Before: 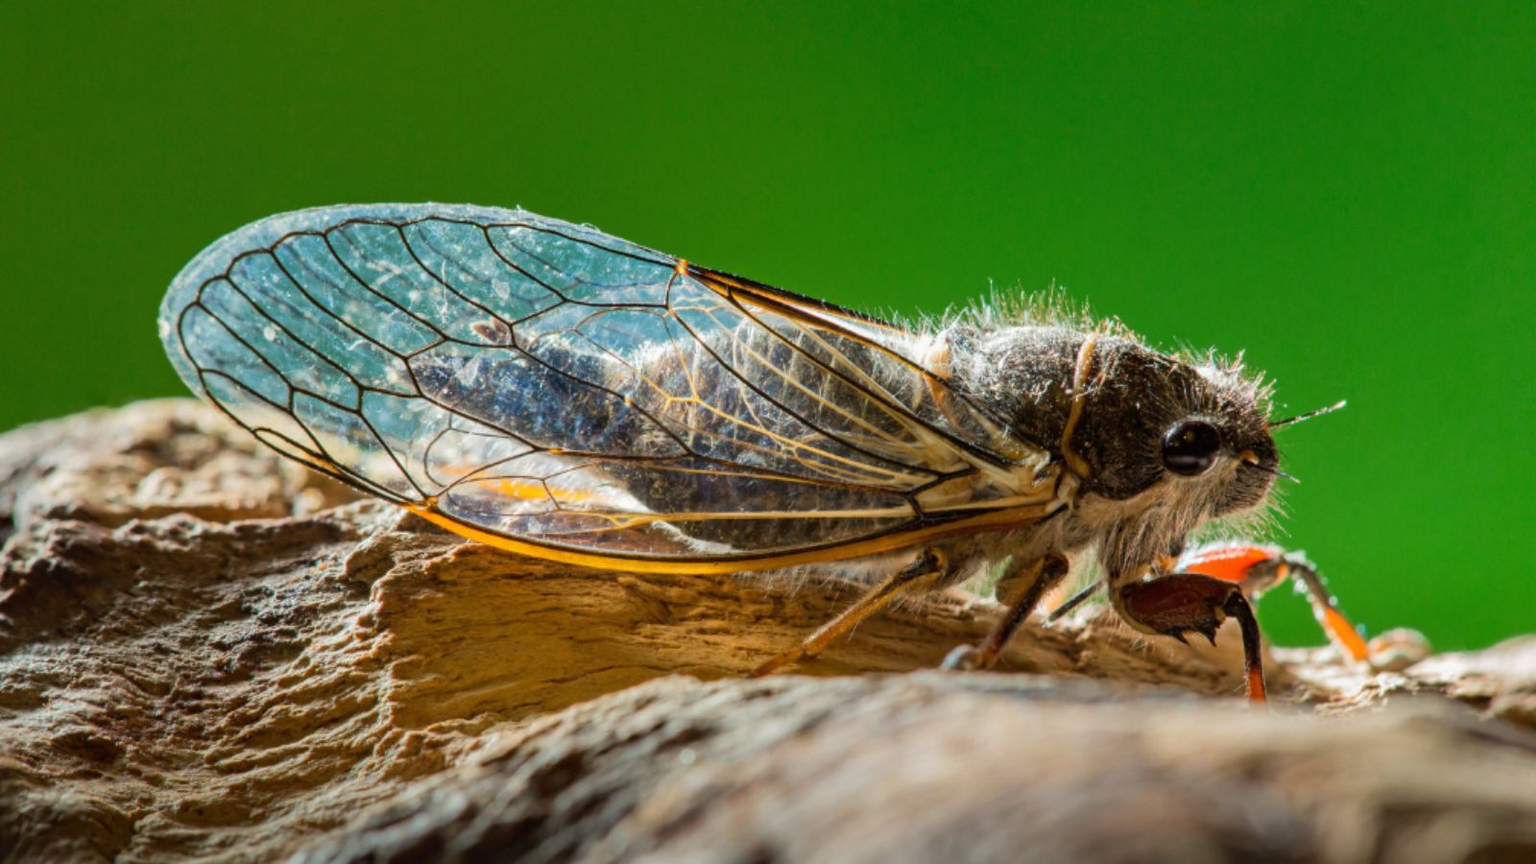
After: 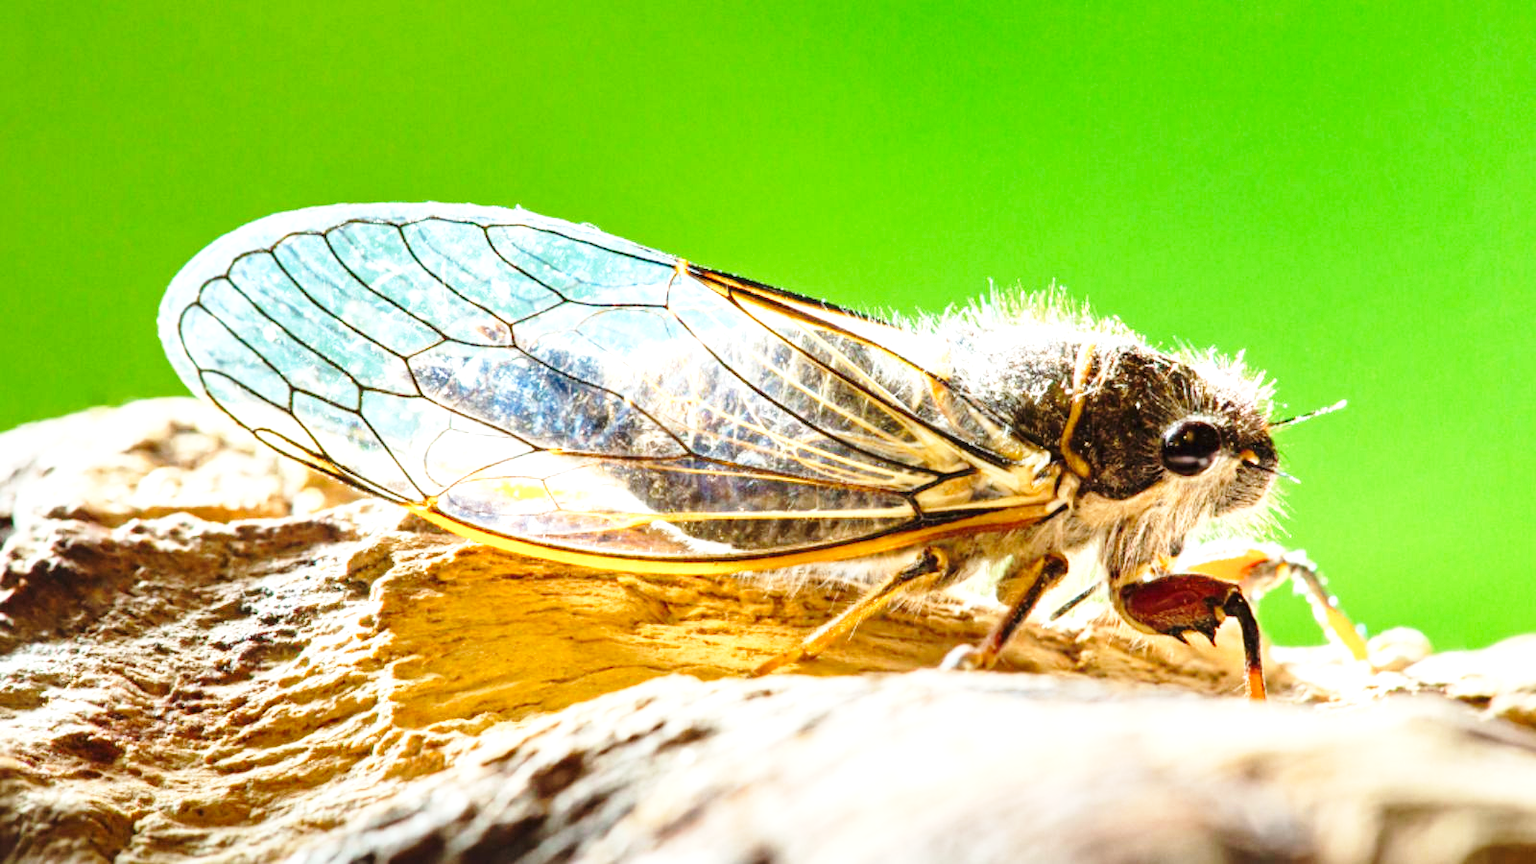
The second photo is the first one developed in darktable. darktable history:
base curve: curves: ch0 [(0, 0) (0.028, 0.03) (0.121, 0.232) (0.46, 0.748) (0.859, 0.968) (1, 1)], preserve colors none
exposure: black level correction 0, exposure 1.402 EV, compensate exposure bias true, compensate highlight preservation false
